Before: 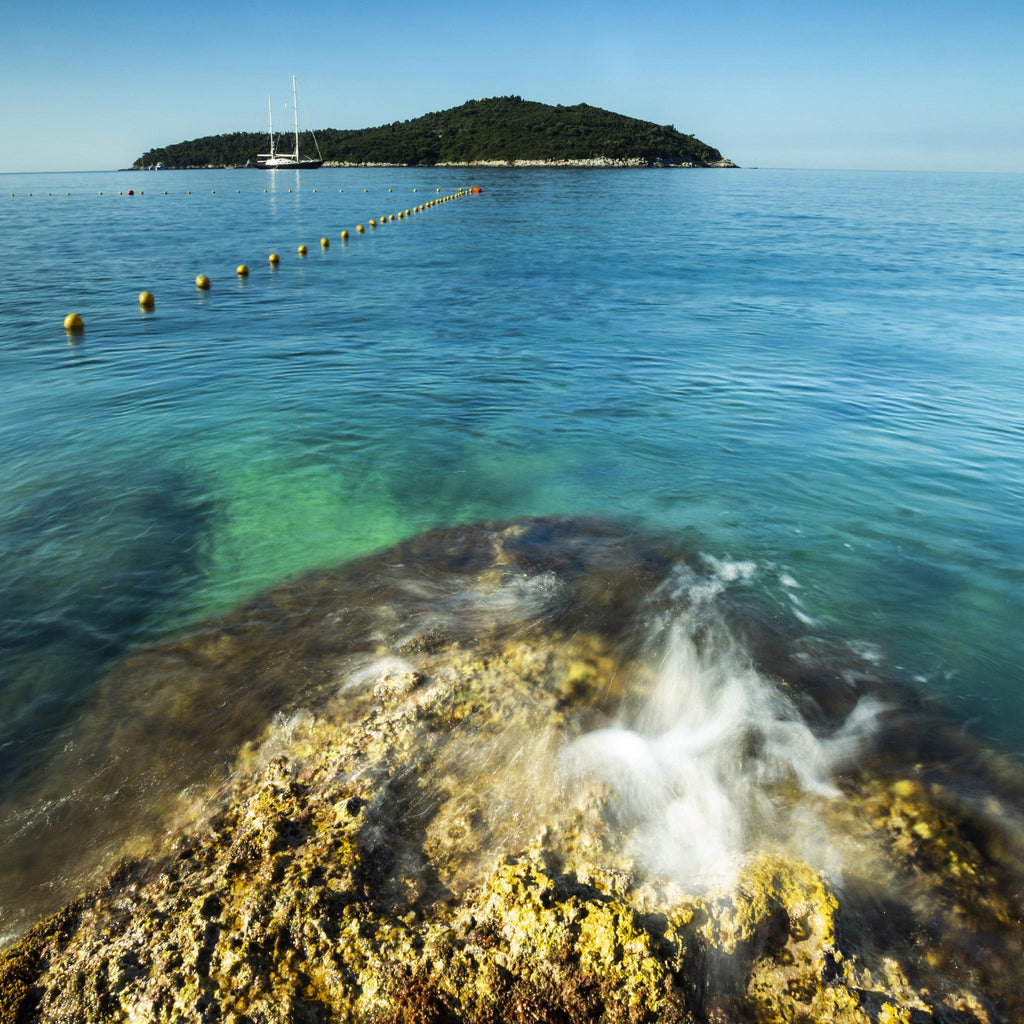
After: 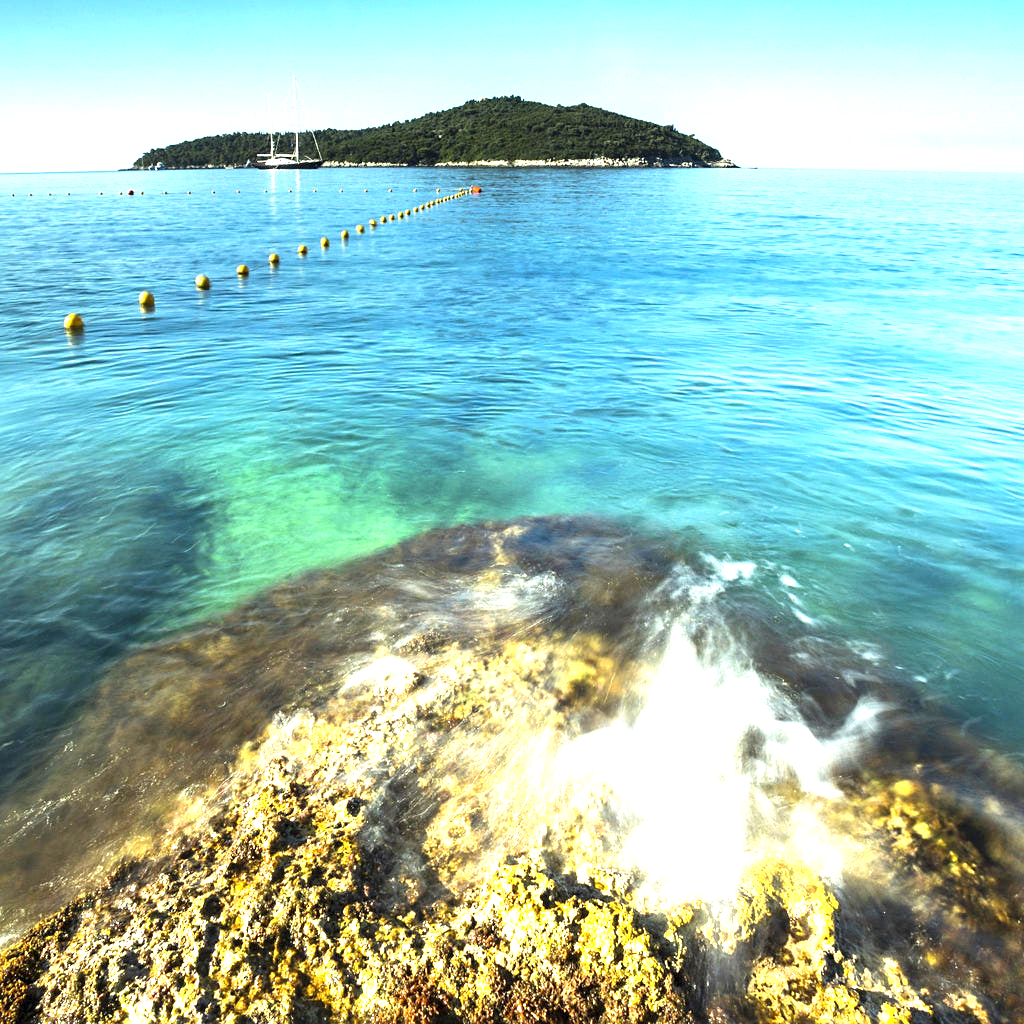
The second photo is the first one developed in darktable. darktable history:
exposure: black level correction 0, exposure 1.383 EV, compensate exposure bias true, compensate highlight preservation false
sharpen: amount 0.208
